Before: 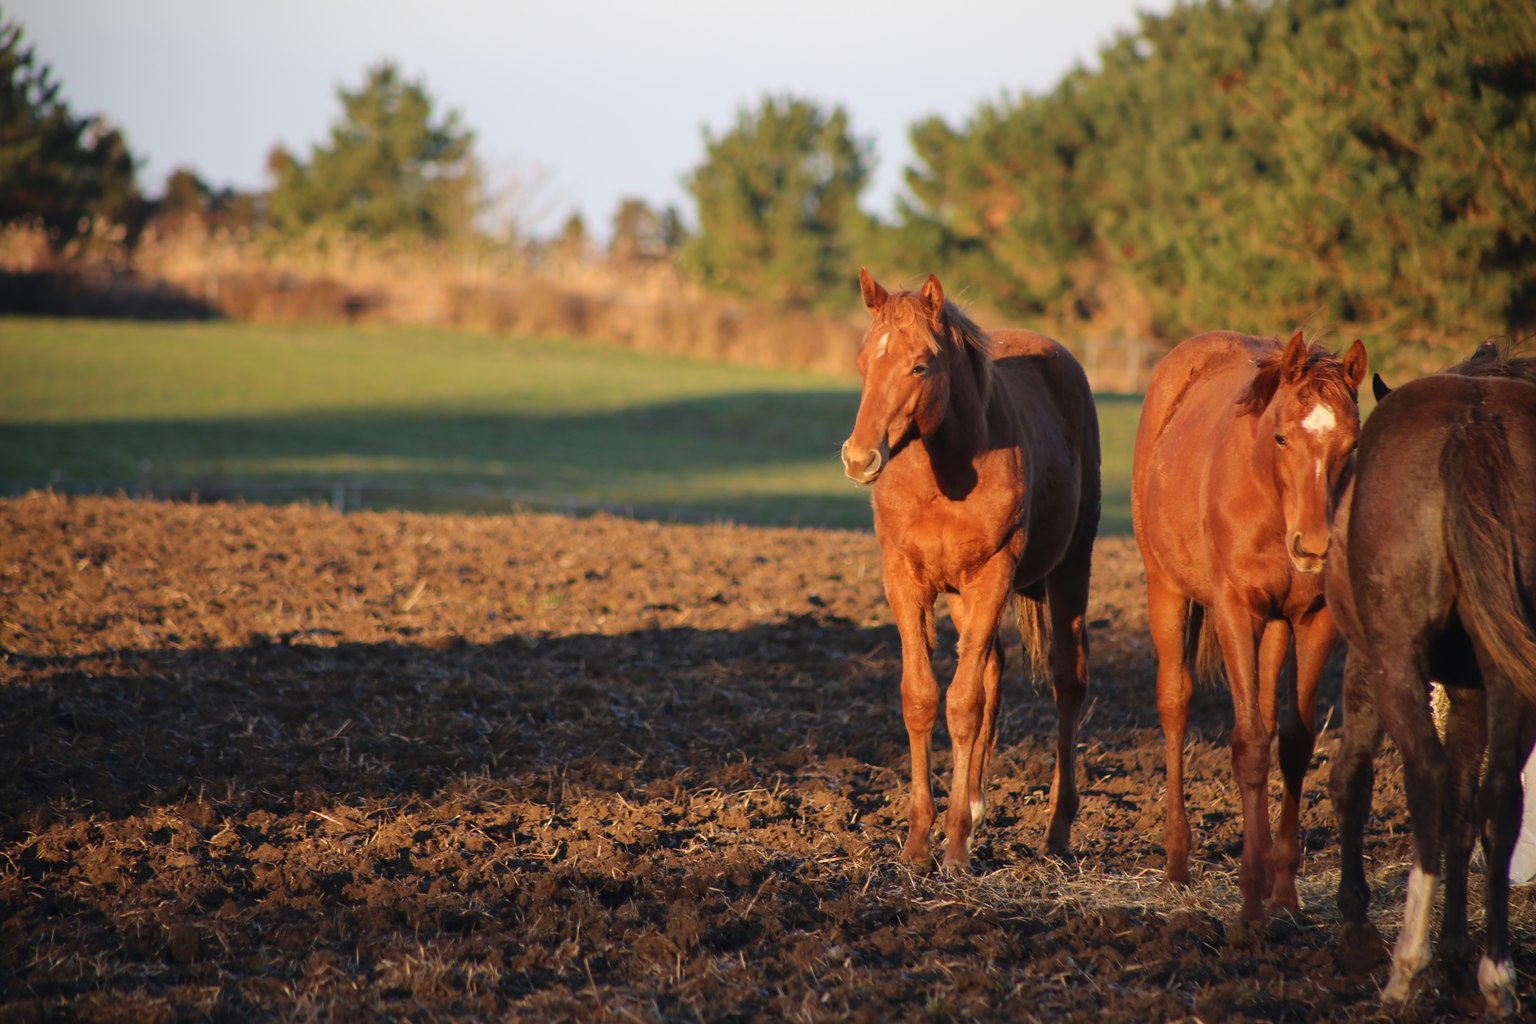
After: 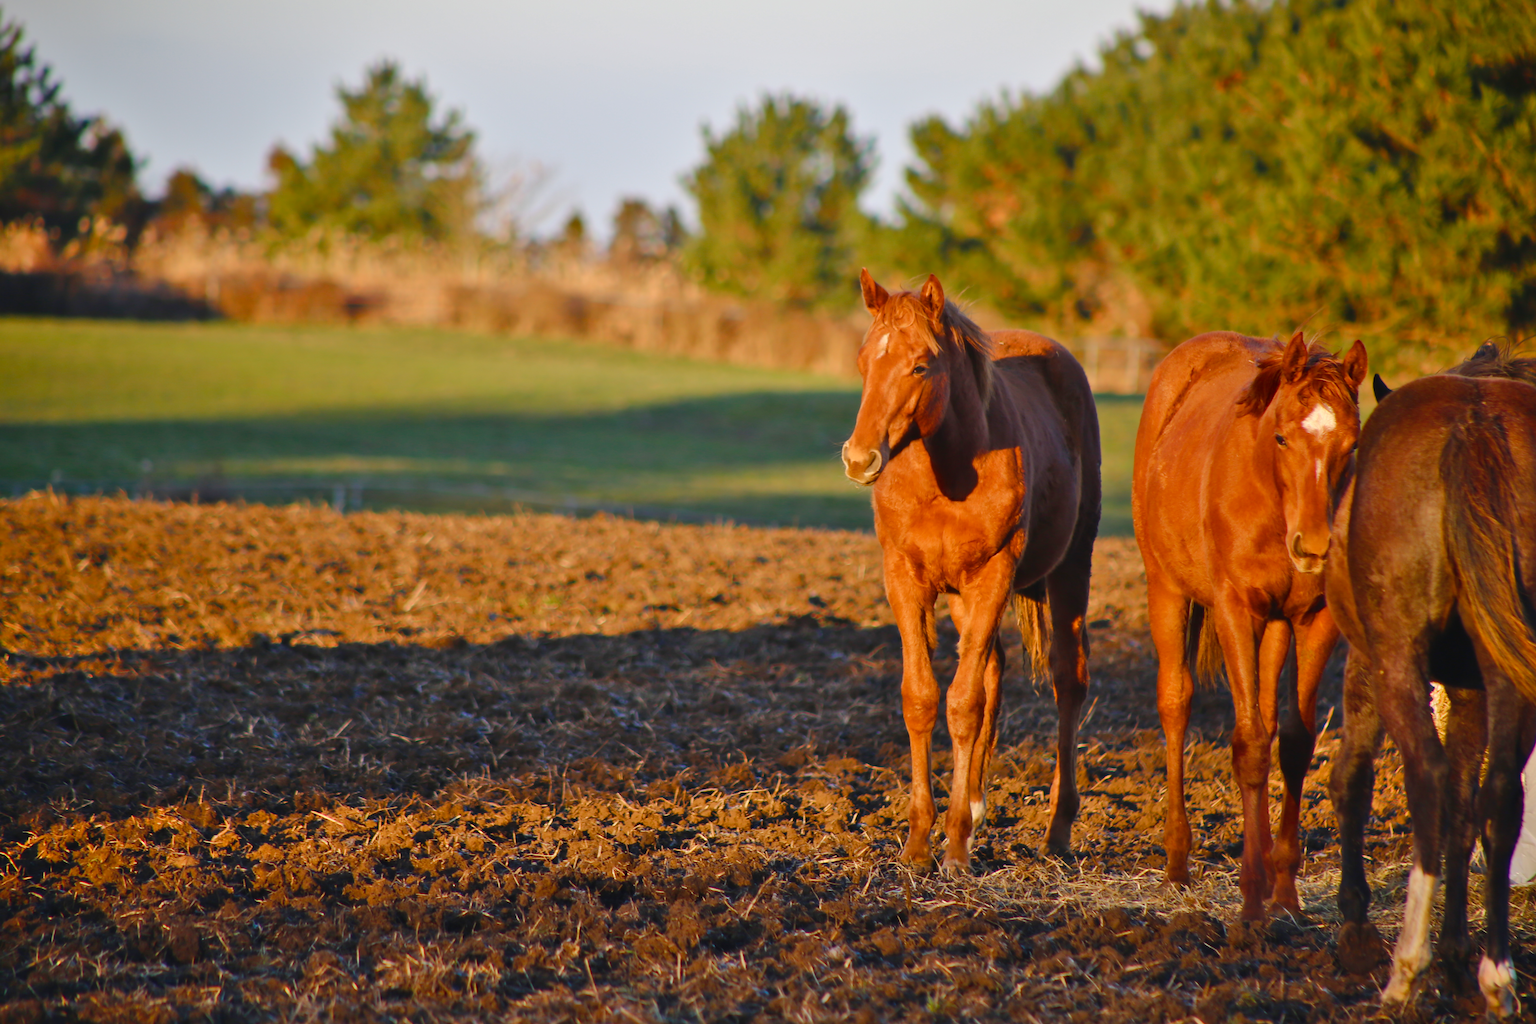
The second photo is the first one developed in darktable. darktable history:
shadows and highlights: soften with gaussian
color balance rgb: perceptual saturation grading › global saturation 20%, perceptual saturation grading › highlights -25%, perceptual saturation grading › shadows 50%
